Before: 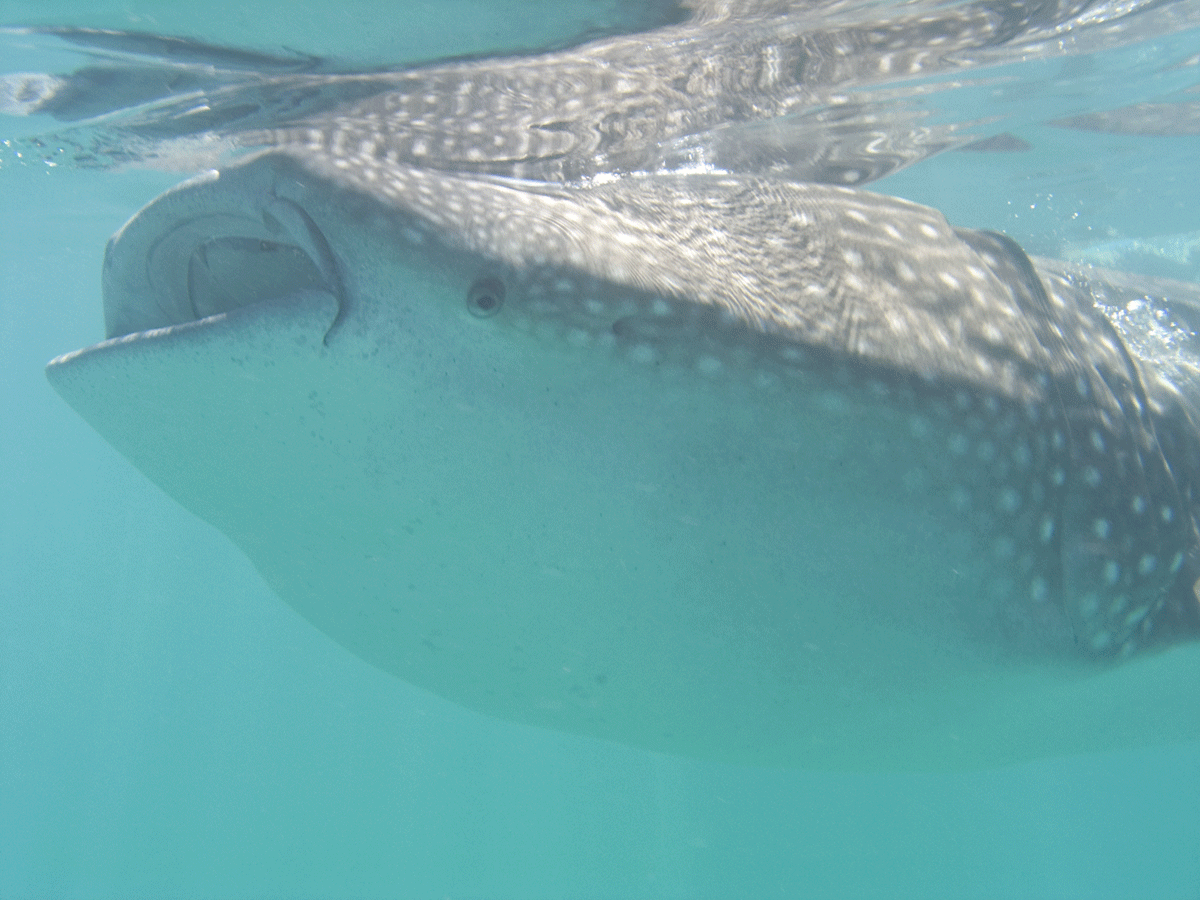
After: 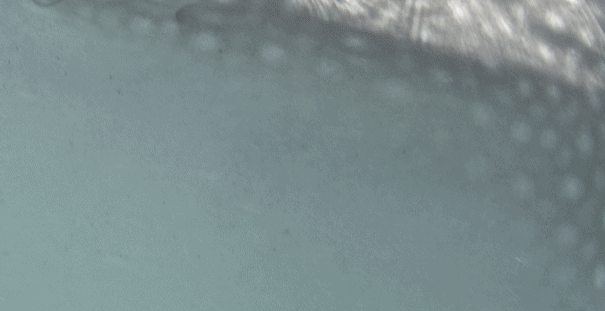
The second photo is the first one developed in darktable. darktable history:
color correction: highlights b* -0.05, saturation 0.325
exposure: exposure -0.069 EV, compensate highlight preservation false
crop: left 36.454%, top 34.748%, right 13.067%, bottom 30.597%
velvia: strength 8.93%
